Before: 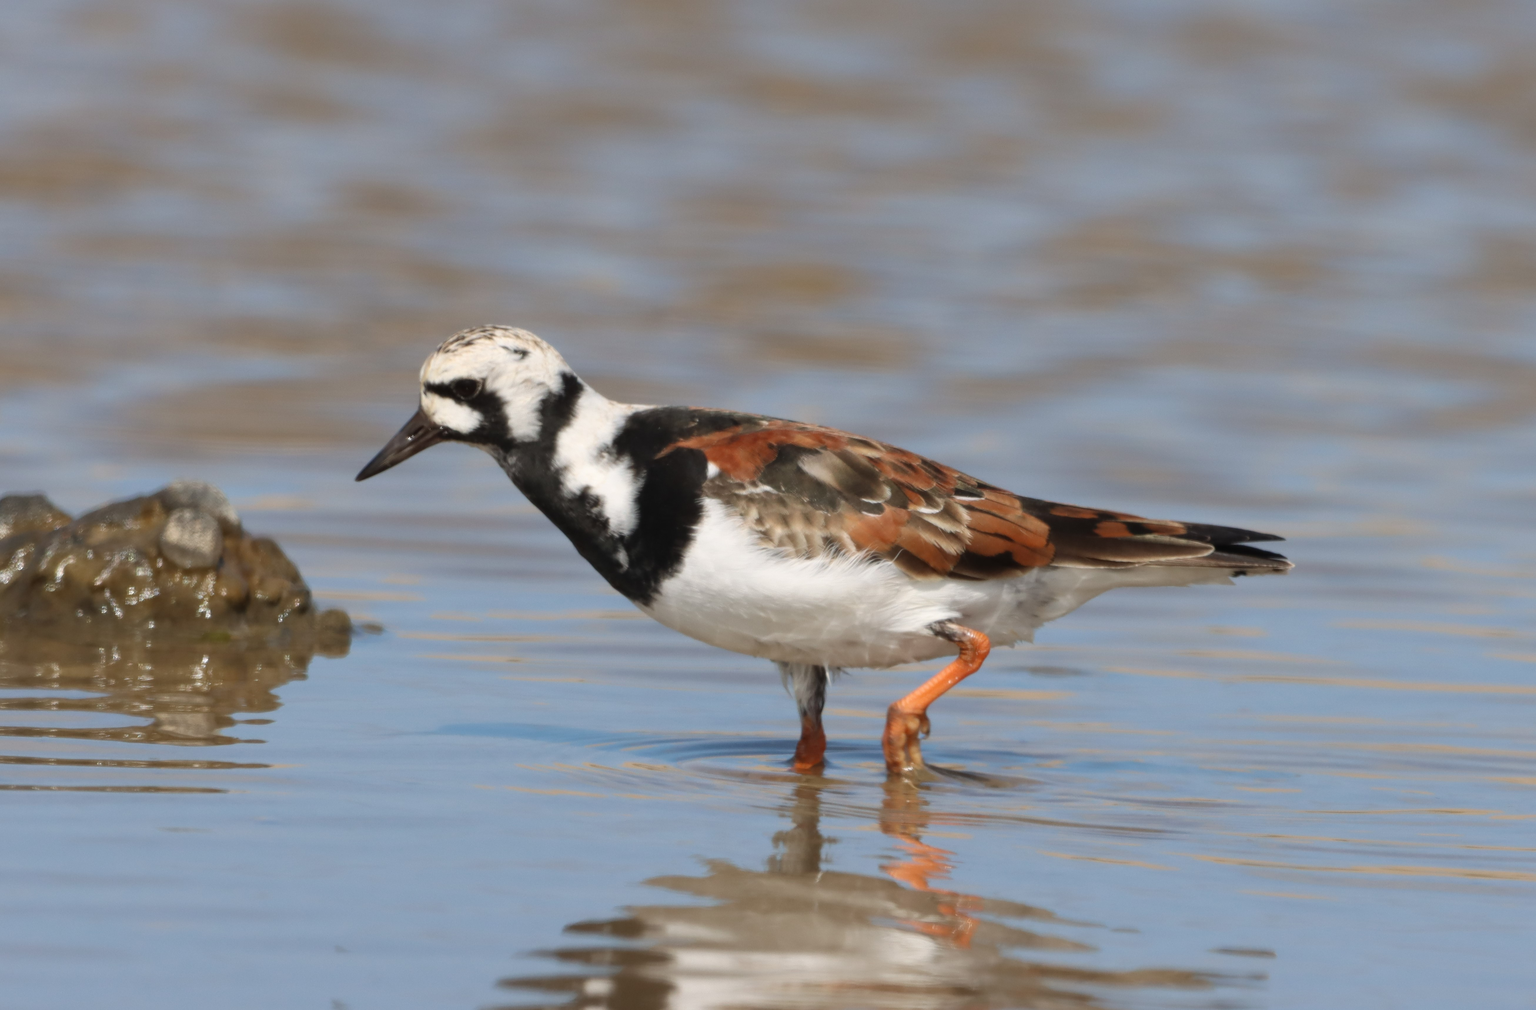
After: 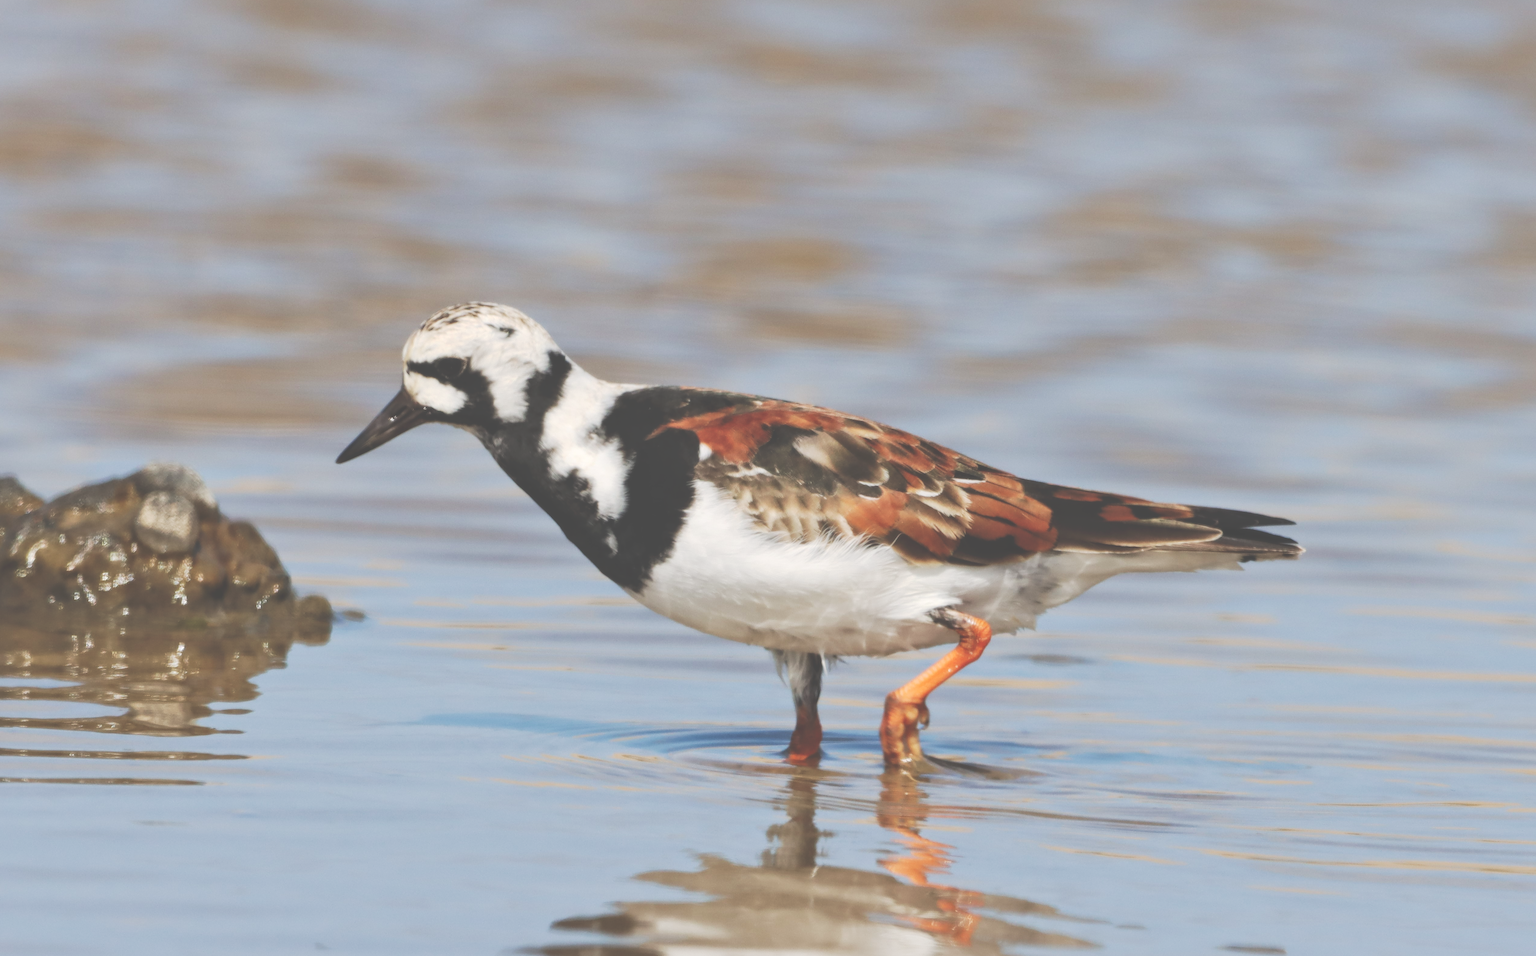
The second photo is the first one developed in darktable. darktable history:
local contrast: mode bilateral grid, contrast 20, coarseness 50, detail 120%, midtone range 0.2
crop: left 1.964%, top 3.251%, right 1.122%, bottom 4.933%
tone curve: curves: ch0 [(0, 0) (0.003, 0.301) (0.011, 0.302) (0.025, 0.307) (0.044, 0.313) (0.069, 0.316) (0.1, 0.322) (0.136, 0.325) (0.177, 0.341) (0.224, 0.358) (0.277, 0.386) (0.335, 0.429) (0.399, 0.486) (0.468, 0.556) (0.543, 0.644) (0.623, 0.728) (0.709, 0.796) (0.801, 0.854) (0.898, 0.908) (1, 1)], preserve colors none
